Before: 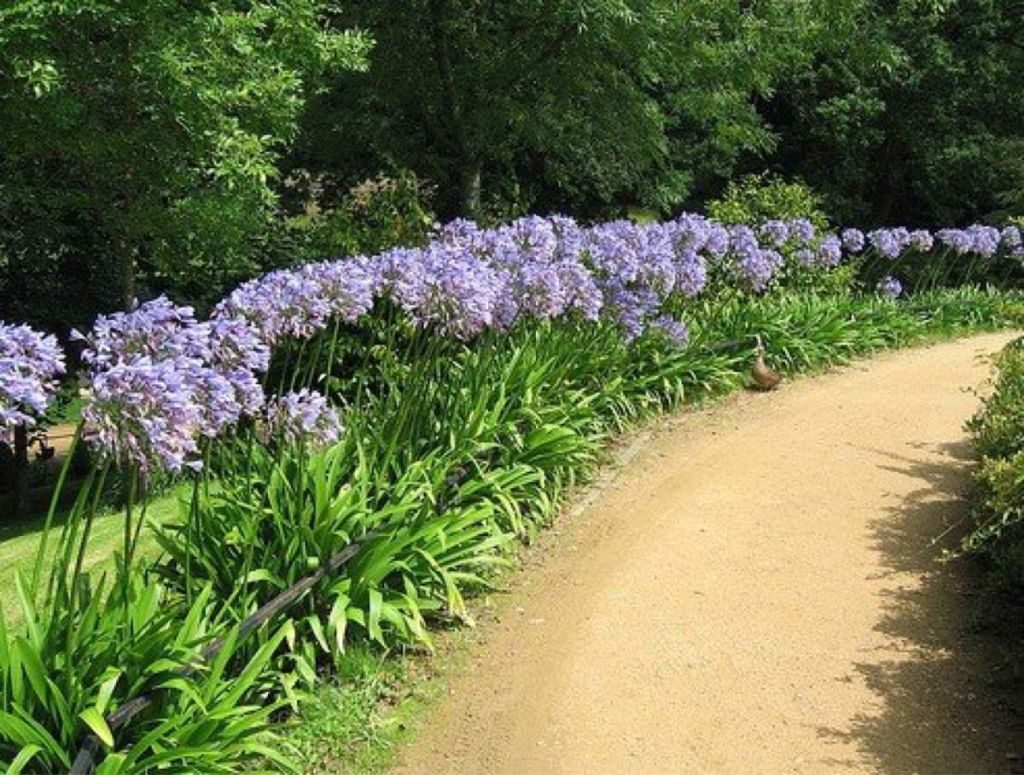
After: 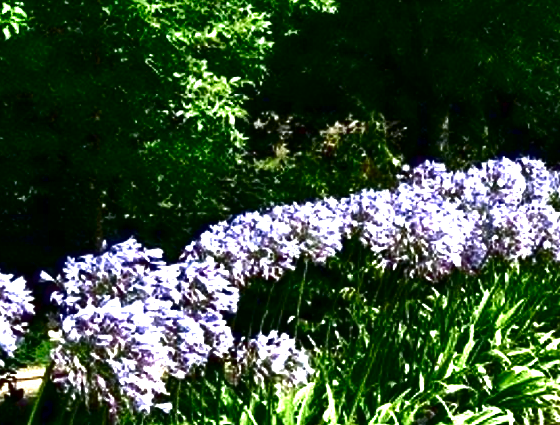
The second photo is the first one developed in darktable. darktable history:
contrast brightness saturation: brightness -1, saturation 1
white balance: red 0.974, blue 1.044
color balance rgb: perceptual saturation grading › global saturation 20%, perceptual saturation grading › highlights -25%, perceptual saturation grading › shadows 25%
crop and rotate: left 3.047%, top 7.509%, right 42.236%, bottom 37.598%
exposure: black level correction 0, exposure 1.4 EV, compensate highlight preservation false
shadows and highlights: soften with gaussian
color correction: saturation 0.5
